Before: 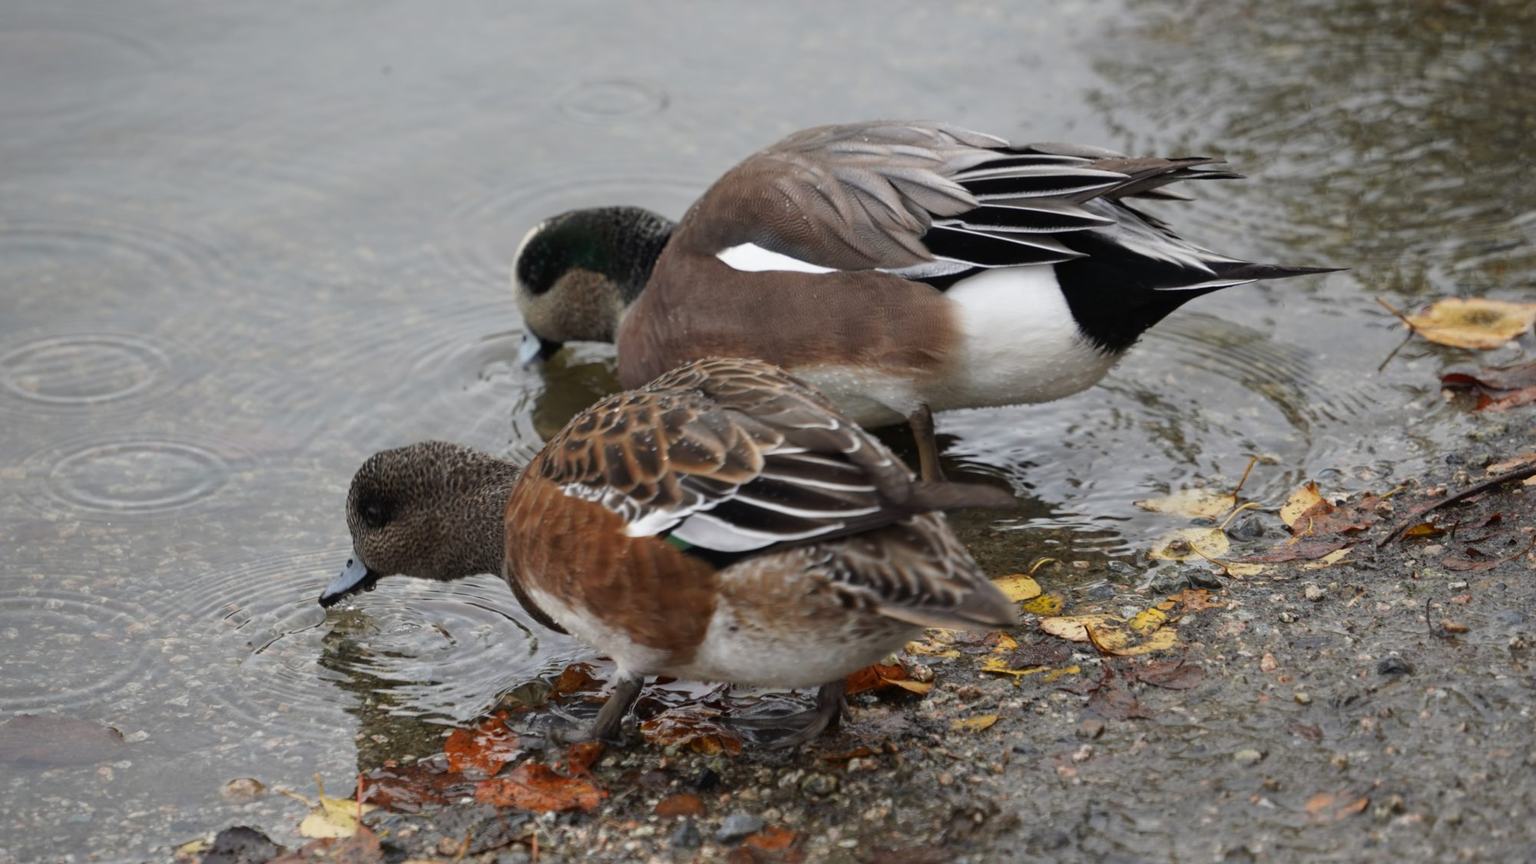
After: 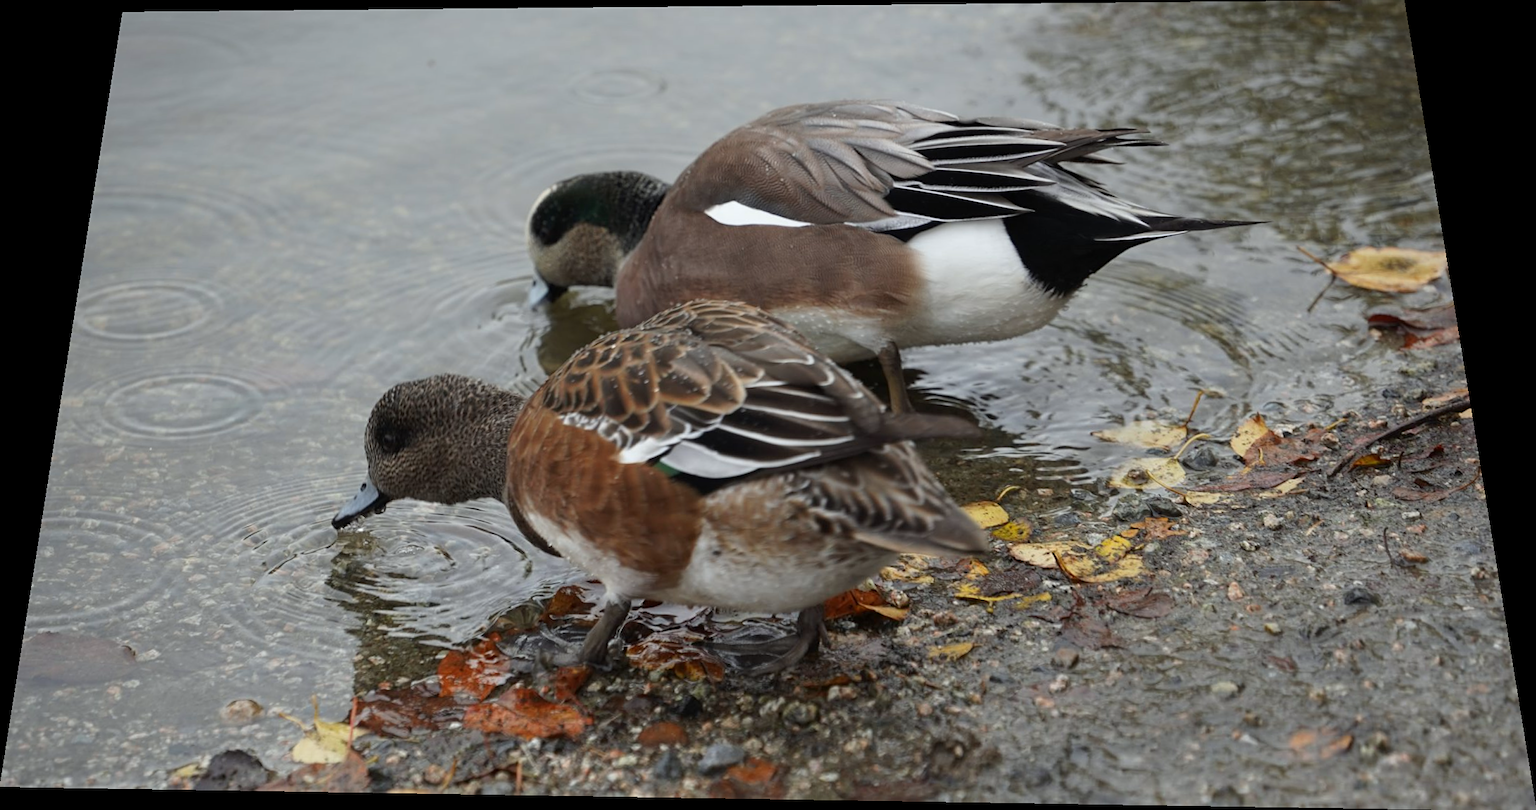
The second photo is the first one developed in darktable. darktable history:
rotate and perspective: rotation 0.128°, lens shift (vertical) -0.181, lens shift (horizontal) -0.044, shear 0.001, automatic cropping off
white balance: red 0.978, blue 0.999
sharpen: amount 0.2
